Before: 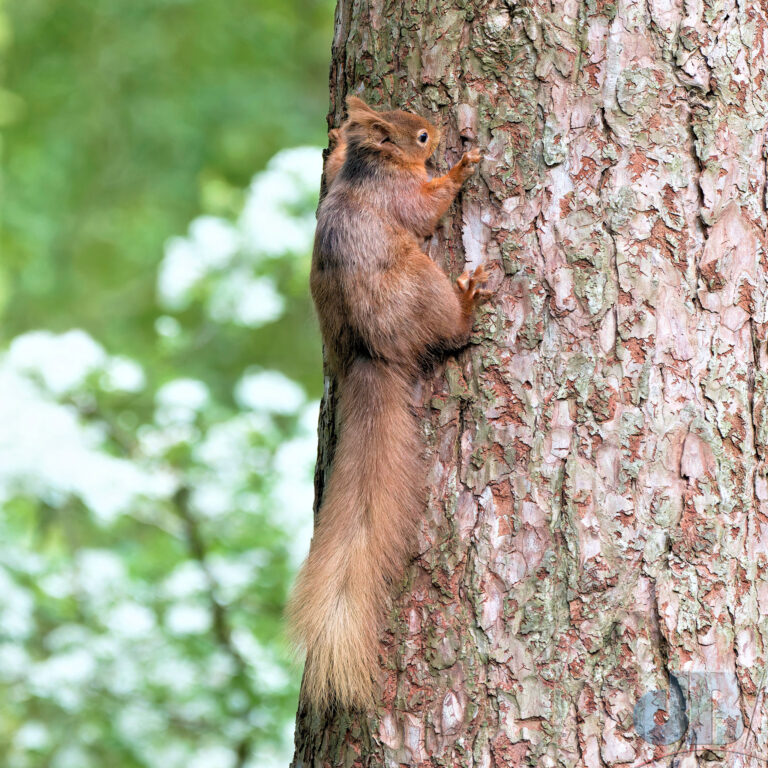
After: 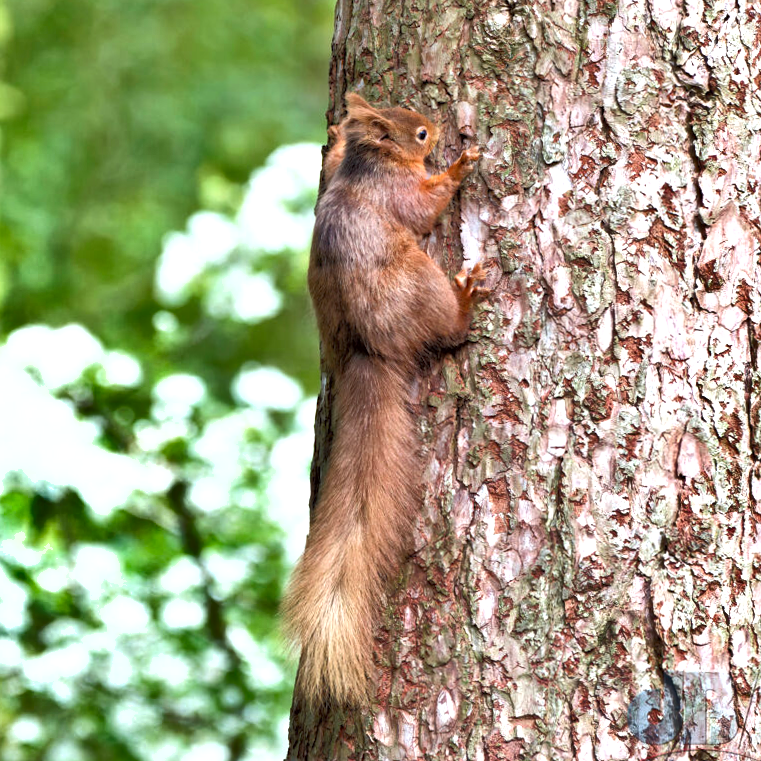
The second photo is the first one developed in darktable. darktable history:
shadows and highlights: radius 100.41, shadows 50.55, highlights -64.36, highlights color adjustment 49.82%, soften with gaussian
color balance: mode lift, gamma, gain (sRGB), lift [1, 1.049, 1, 1]
crop and rotate: angle -0.5°
exposure: black level correction 0.001, exposure 0.5 EV, compensate exposure bias true, compensate highlight preservation false
